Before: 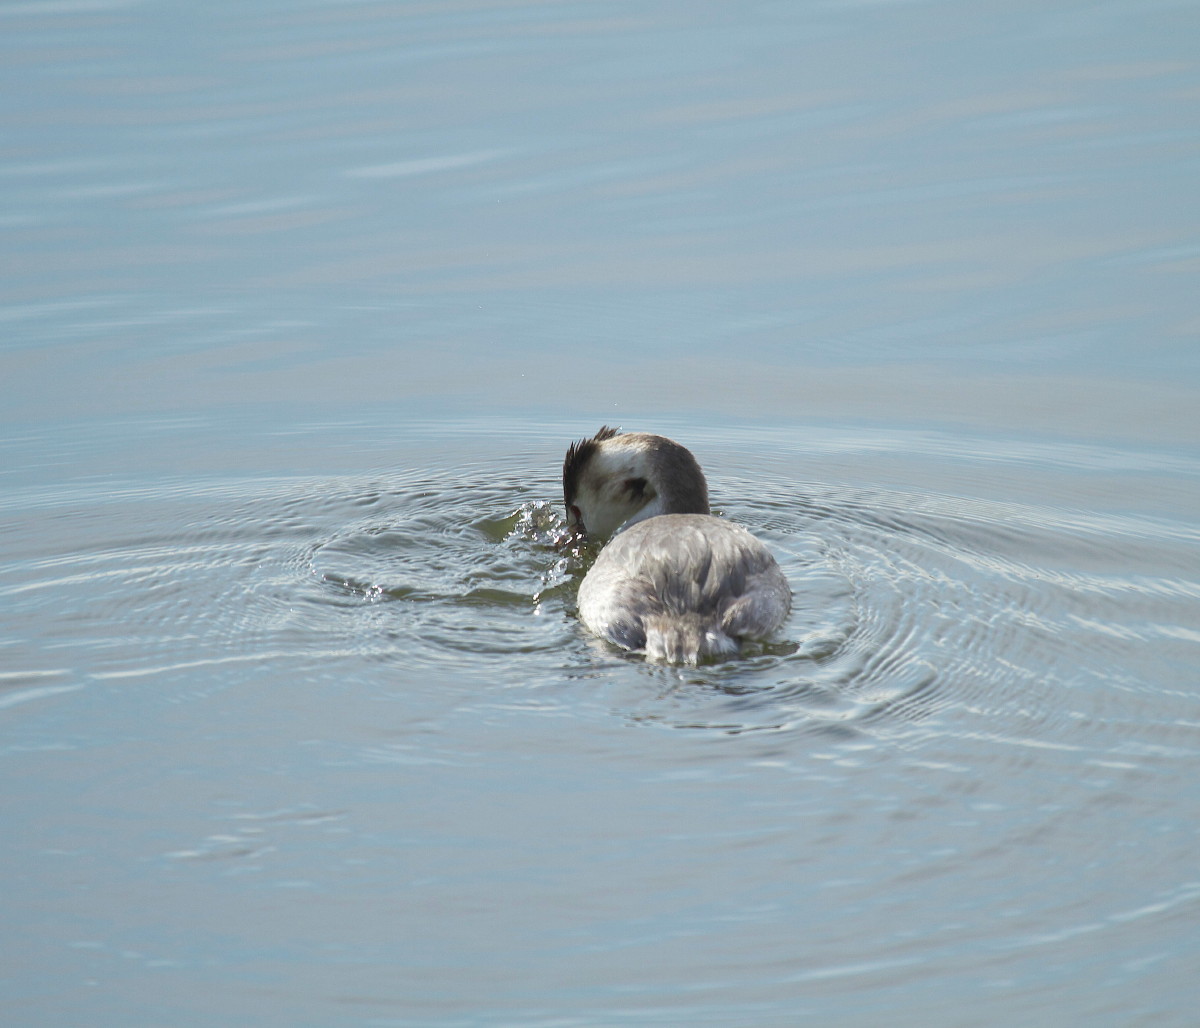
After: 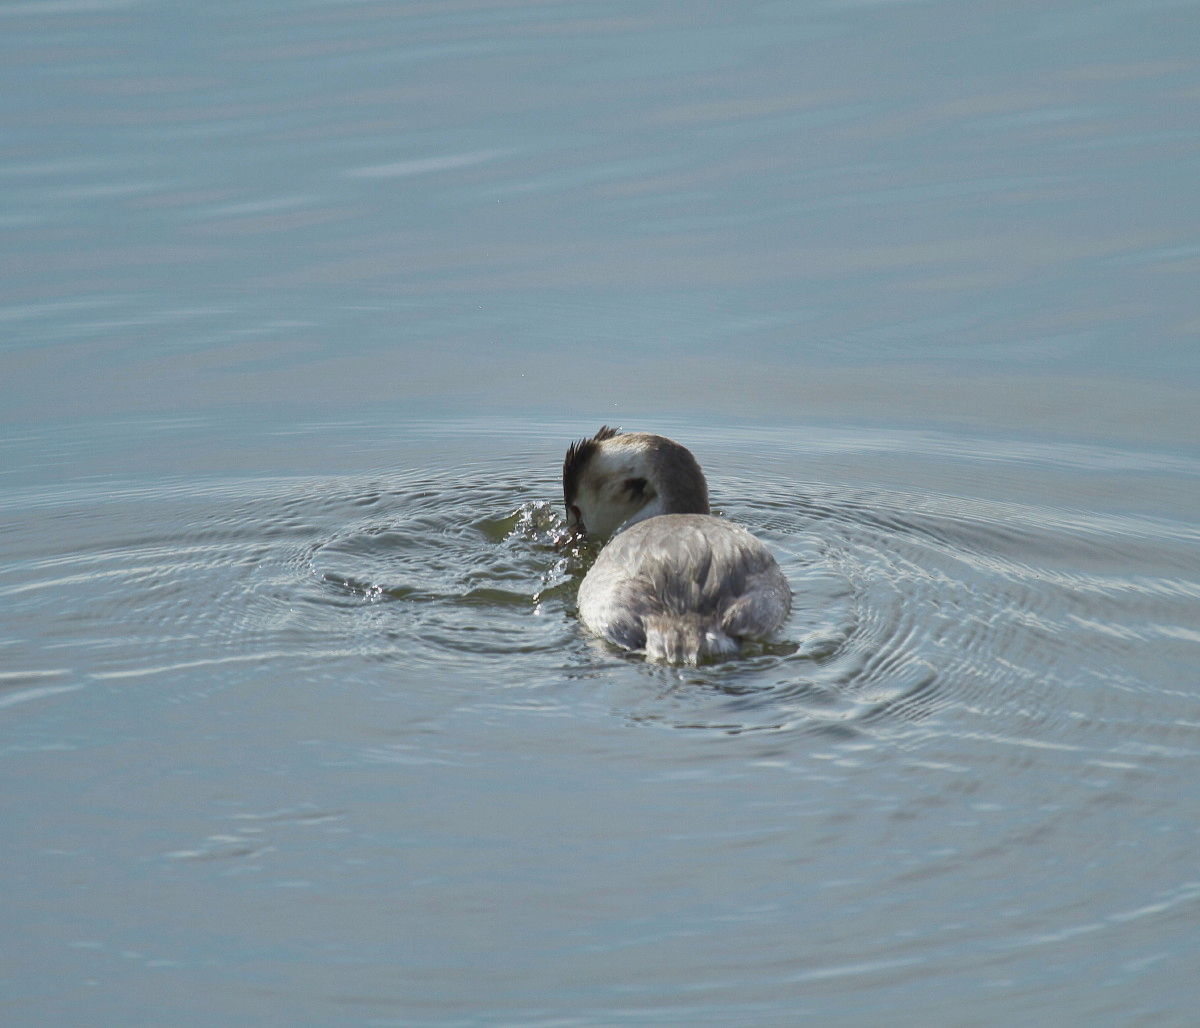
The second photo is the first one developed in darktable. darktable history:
shadows and highlights: shadows 76.87, highlights -60.93, soften with gaussian
exposure: exposure -0.183 EV, compensate highlight preservation false
